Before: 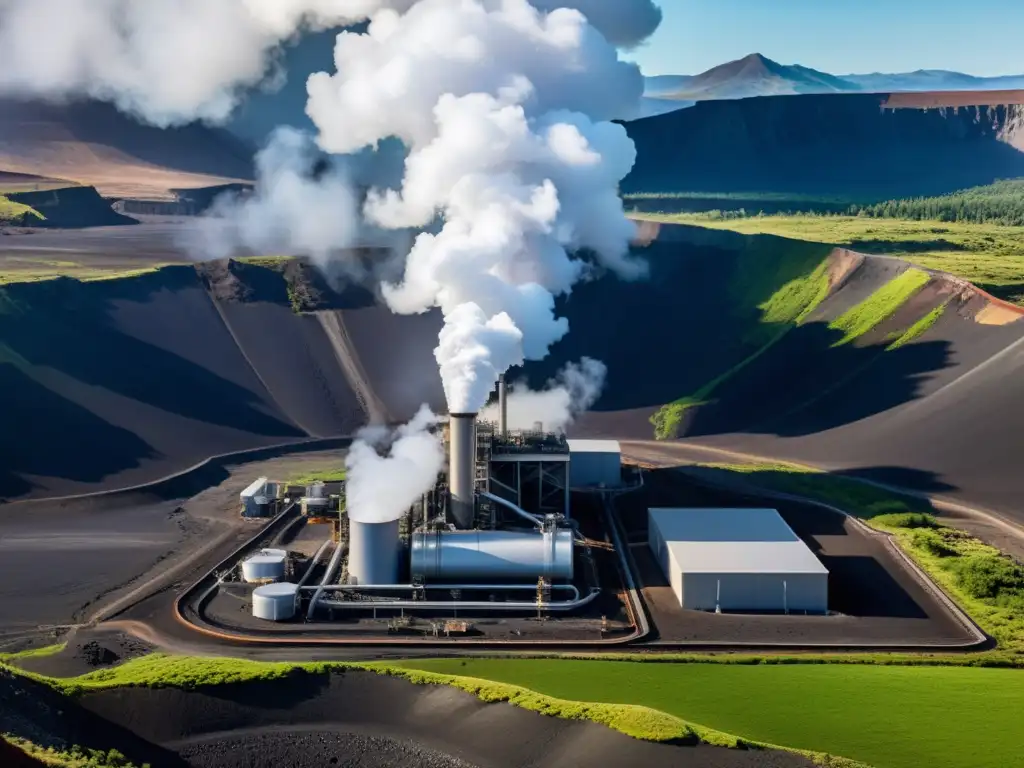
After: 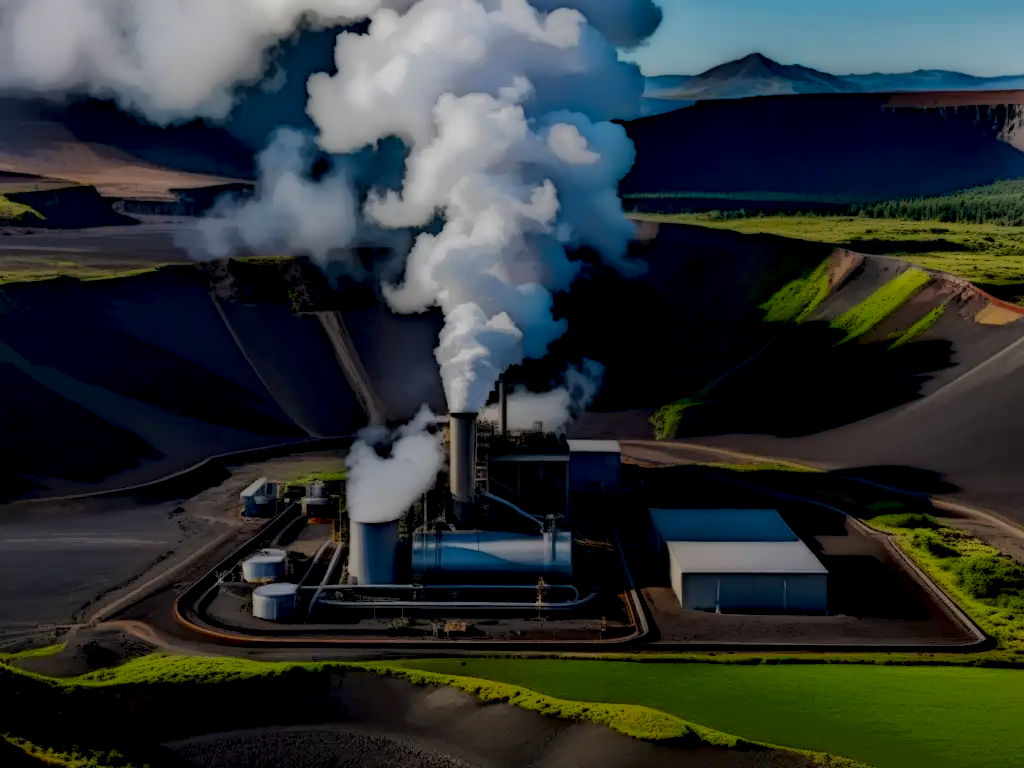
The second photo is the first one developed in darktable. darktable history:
local contrast: highlights 5%, shadows 195%, detail 164%, midtone range 0.007
